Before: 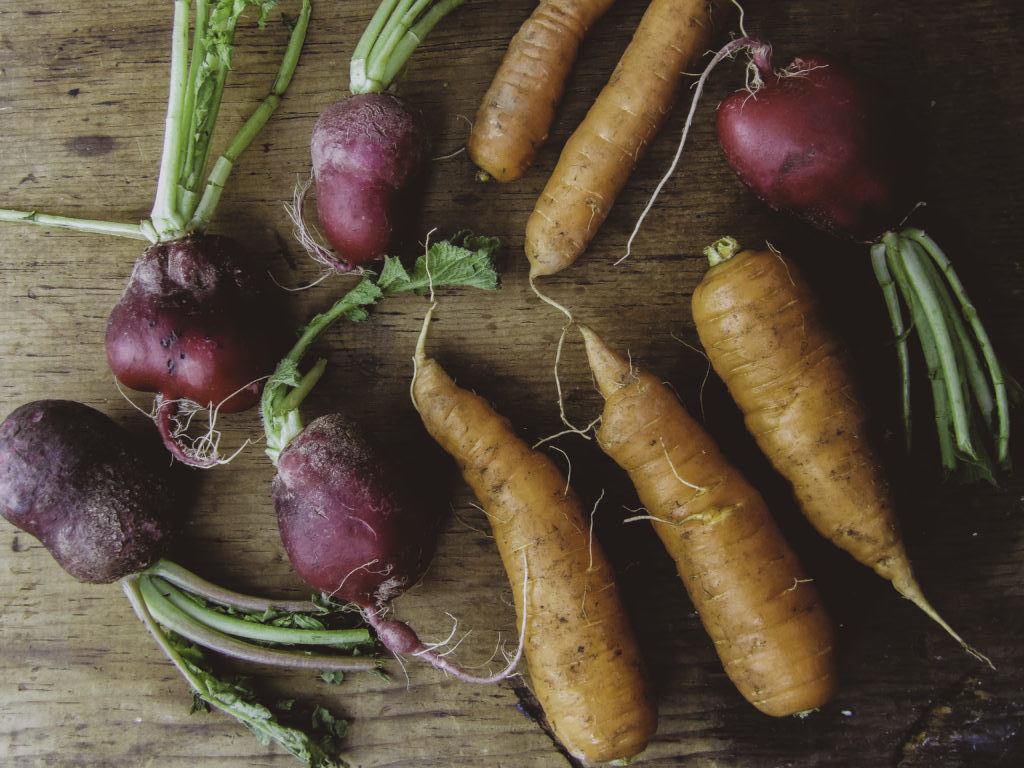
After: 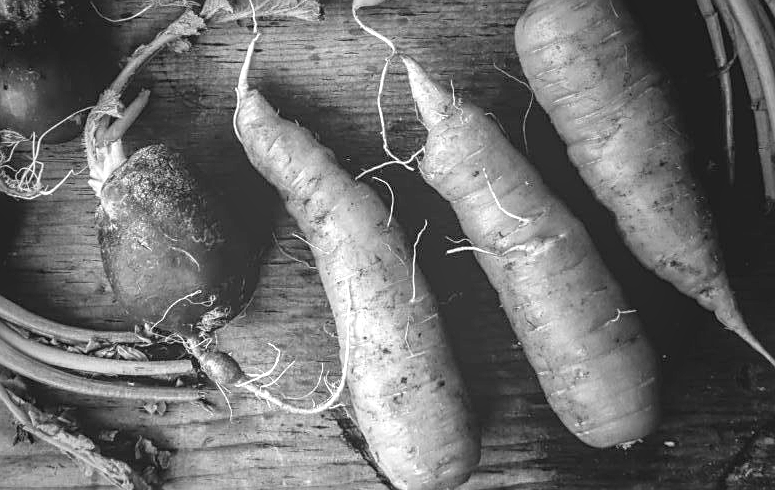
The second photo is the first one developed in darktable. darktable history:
color correction: highlights a* 4.02, highlights b* 4.98, shadows a* -7.55, shadows b* 4.98
monochrome: on, module defaults
local contrast: on, module defaults
crop and rotate: left 17.299%, top 35.115%, right 7.015%, bottom 1.024%
exposure: black level correction 0.001, exposure 1 EV, compensate highlight preservation false
vignetting: fall-off start 33.76%, fall-off radius 64.94%, brightness -0.575, center (-0.12, -0.002), width/height ratio 0.959
sharpen: on, module defaults
